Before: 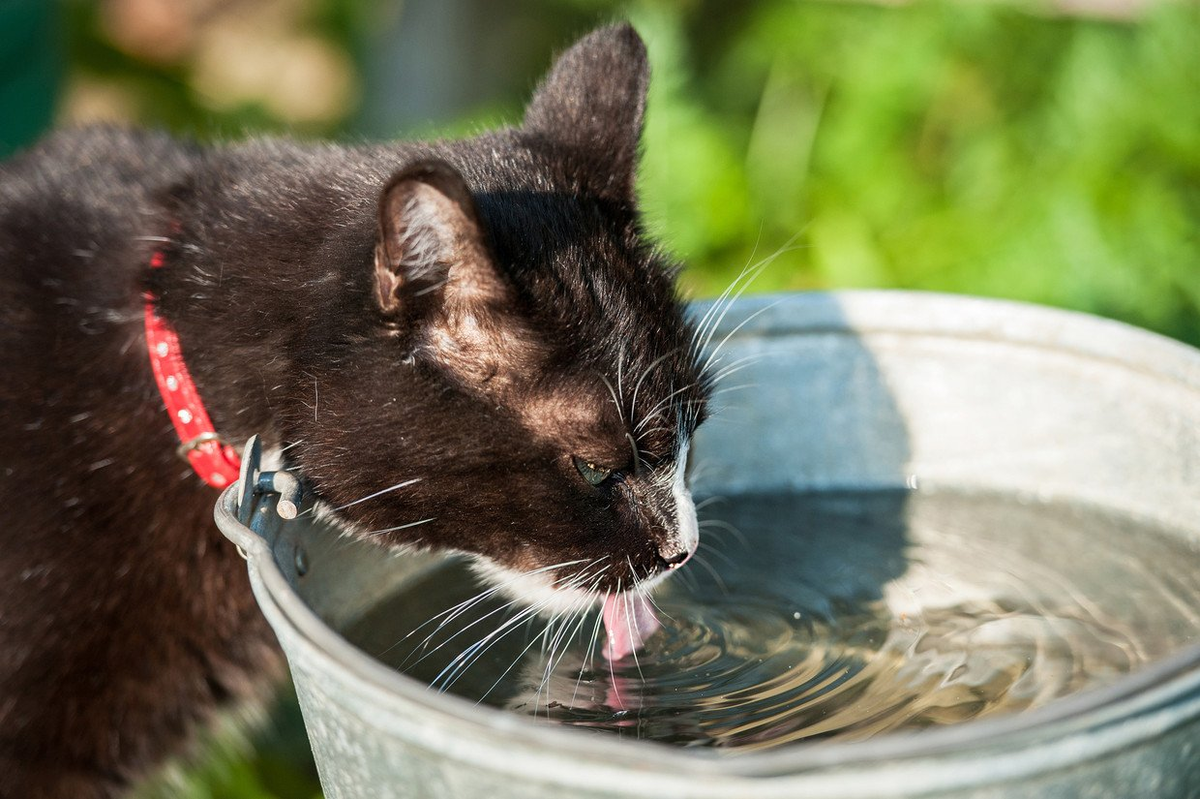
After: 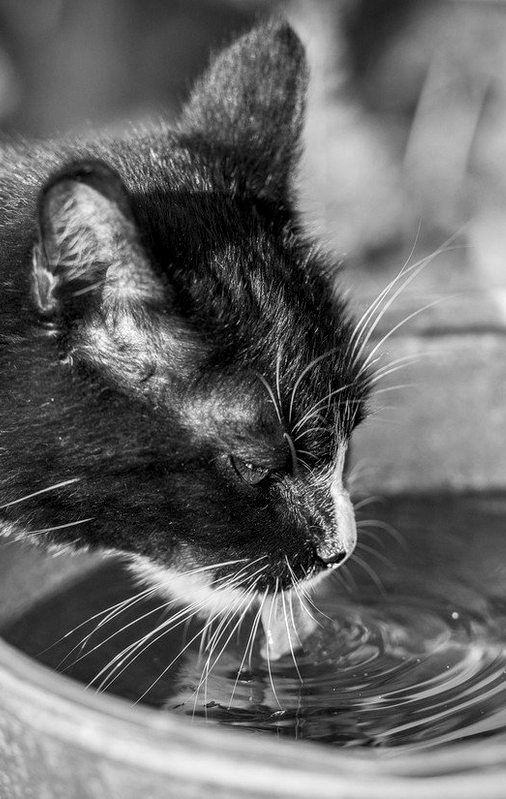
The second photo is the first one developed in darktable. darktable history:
crop: left 28.583%, right 29.231%
local contrast: detail 130%
monochrome: a 32, b 64, size 2.3
vignetting: fall-off start 91.19%
